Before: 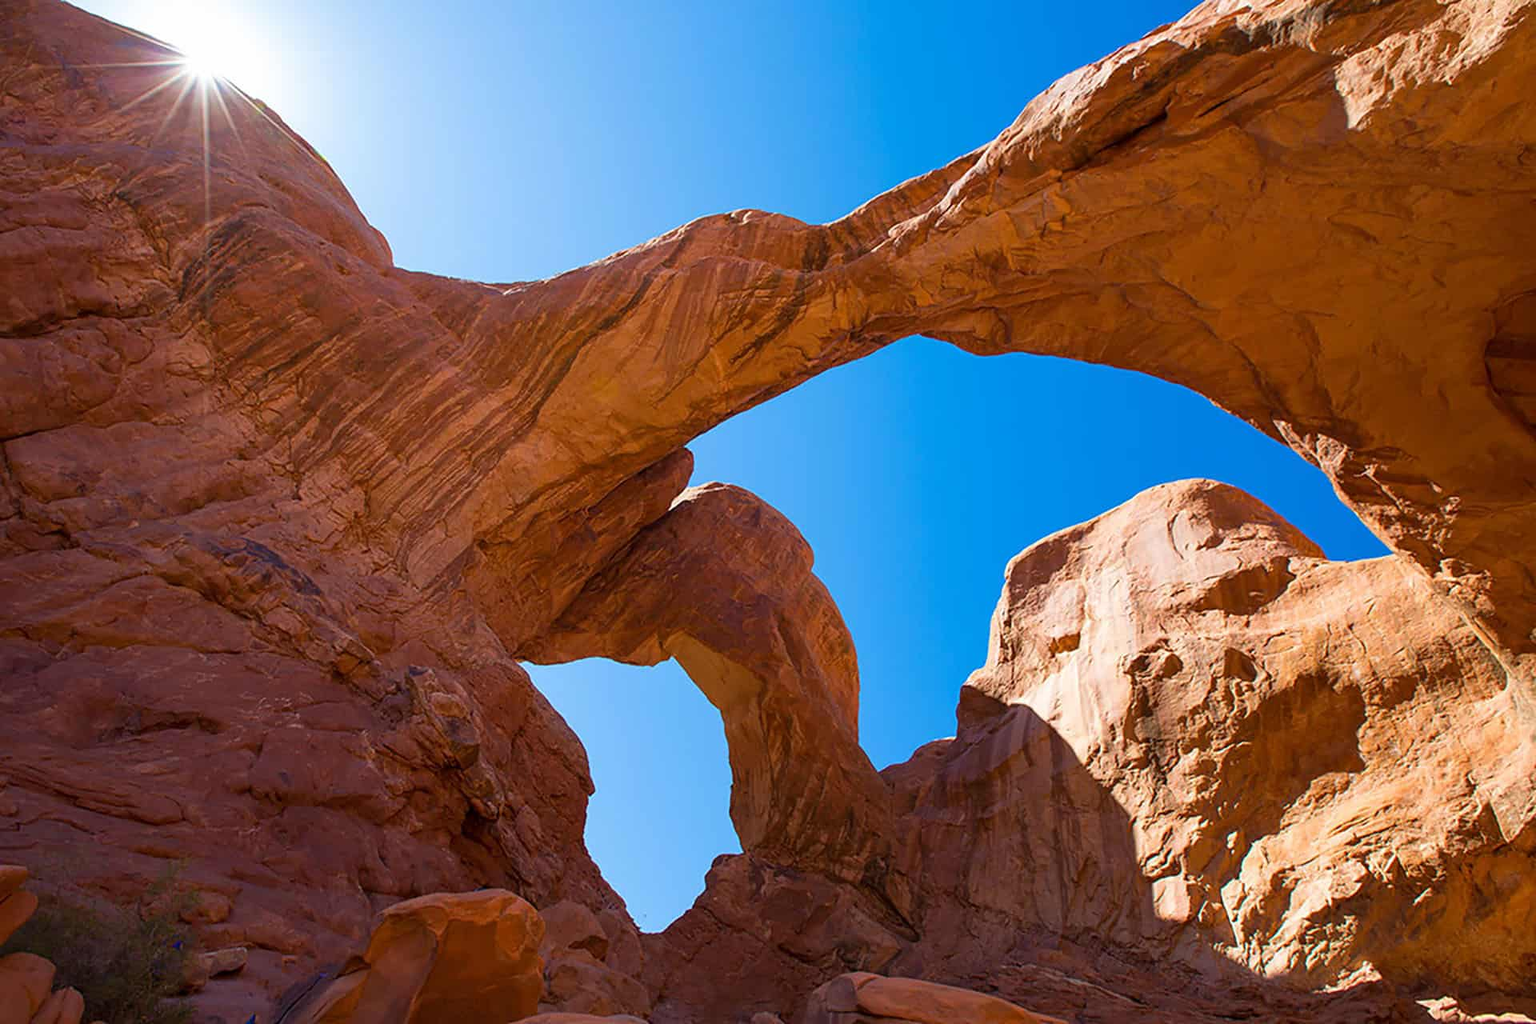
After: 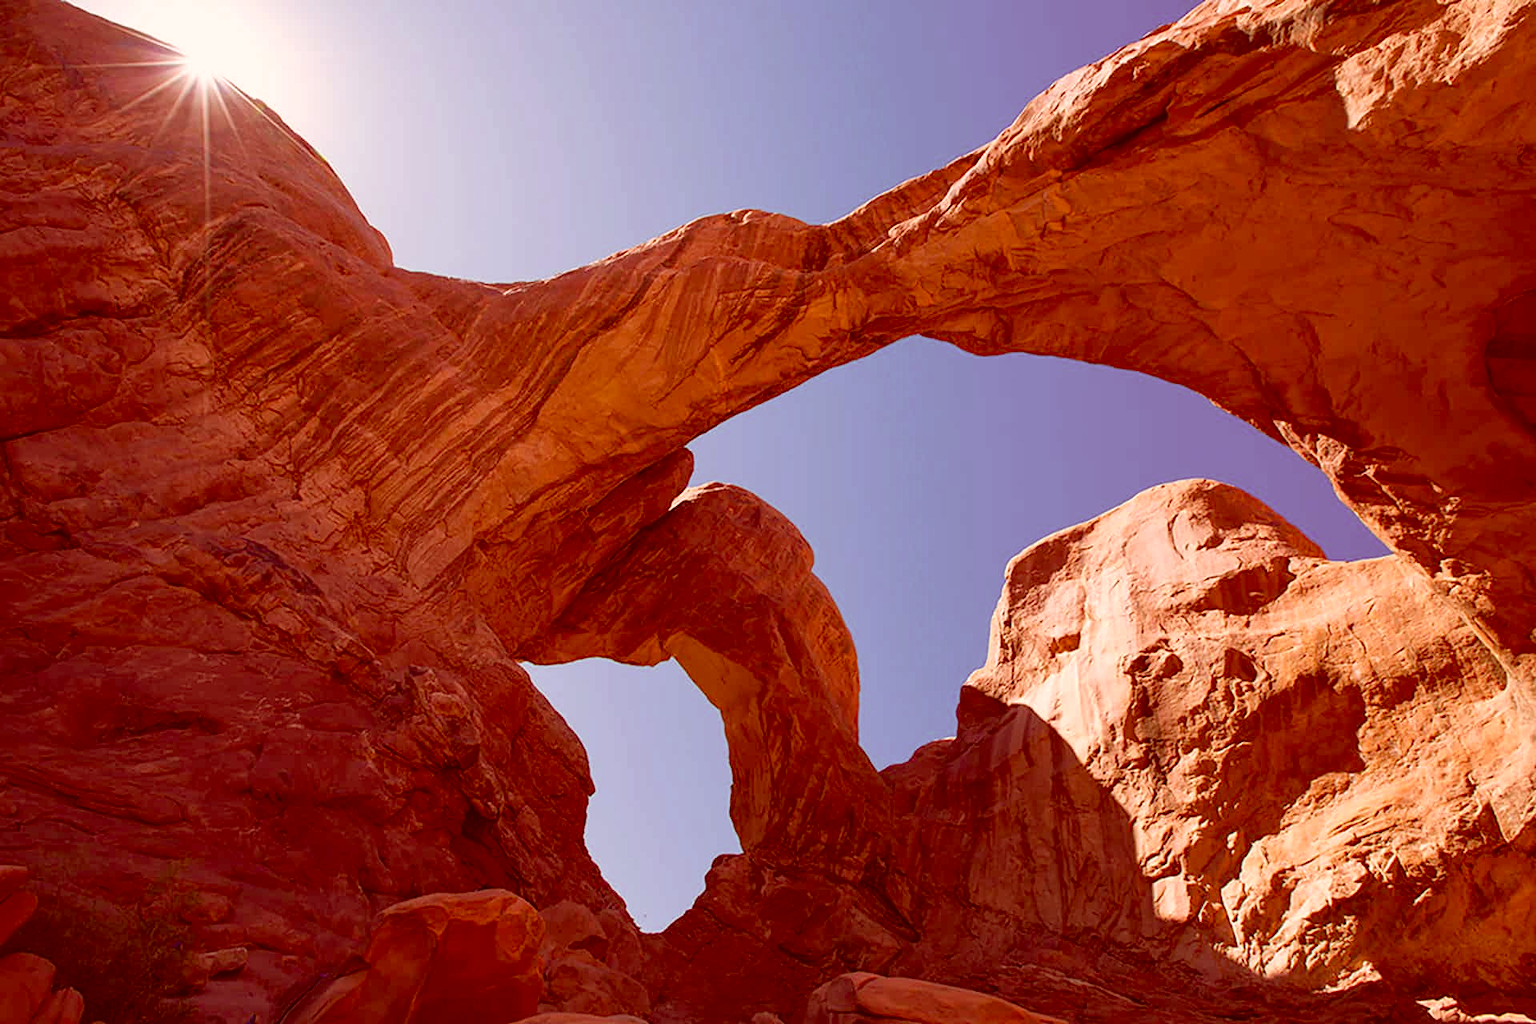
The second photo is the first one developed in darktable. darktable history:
color correction: highlights a* 9.55, highlights b* 8.63, shadows a* 39.86, shadows b* 39.56, saturation 0.813
